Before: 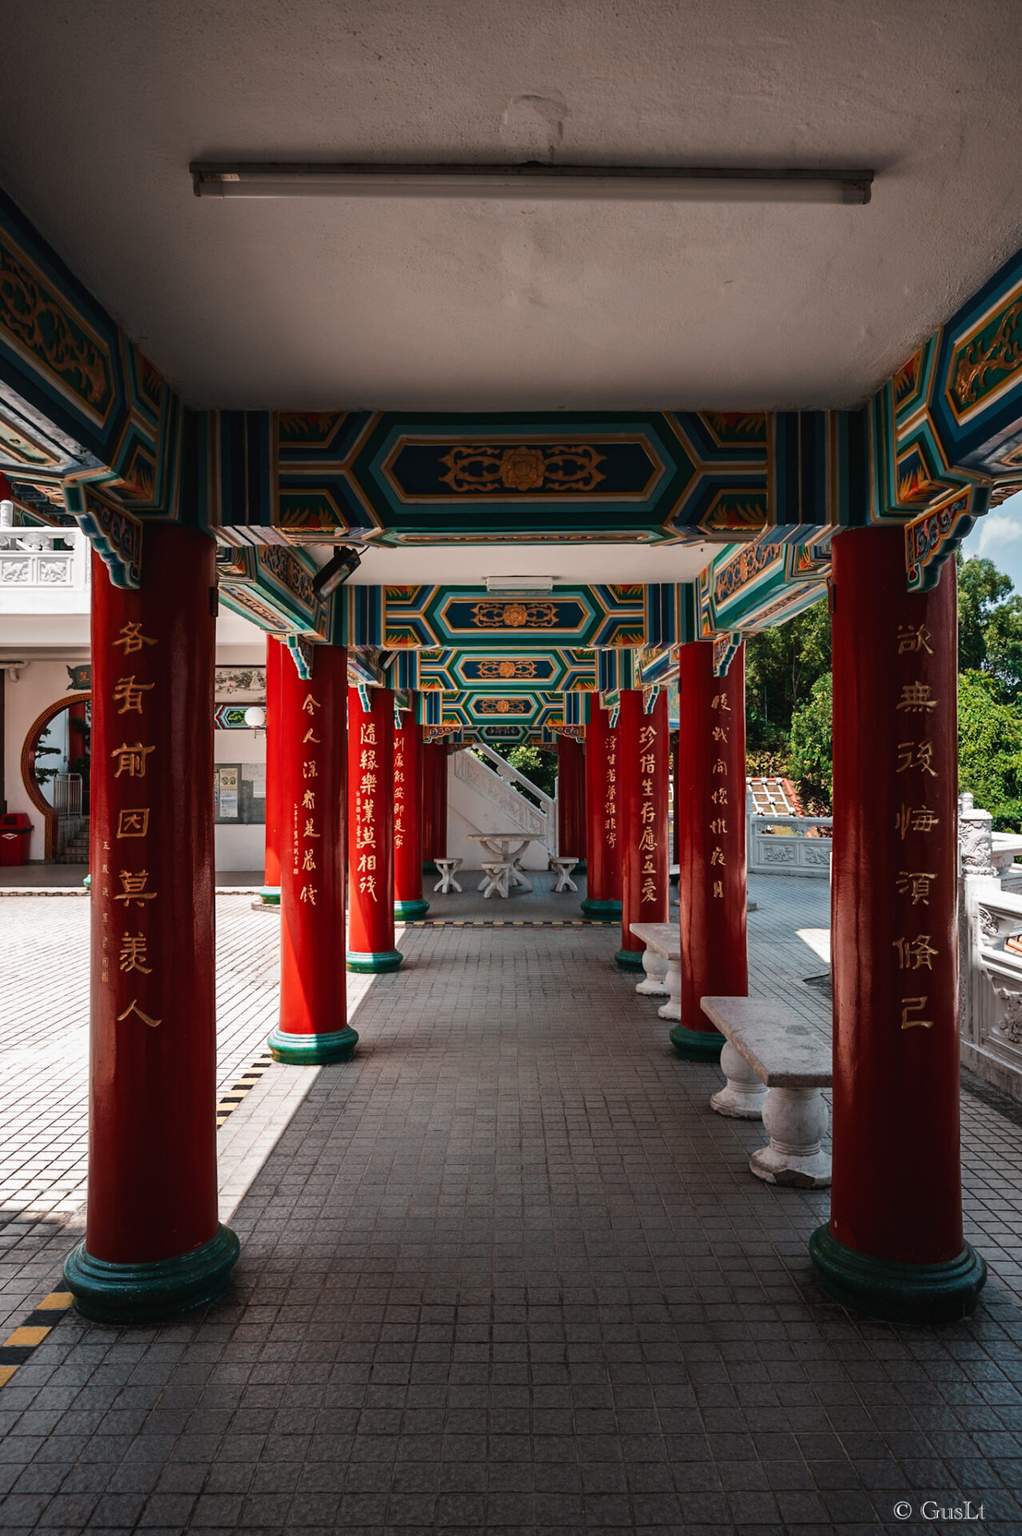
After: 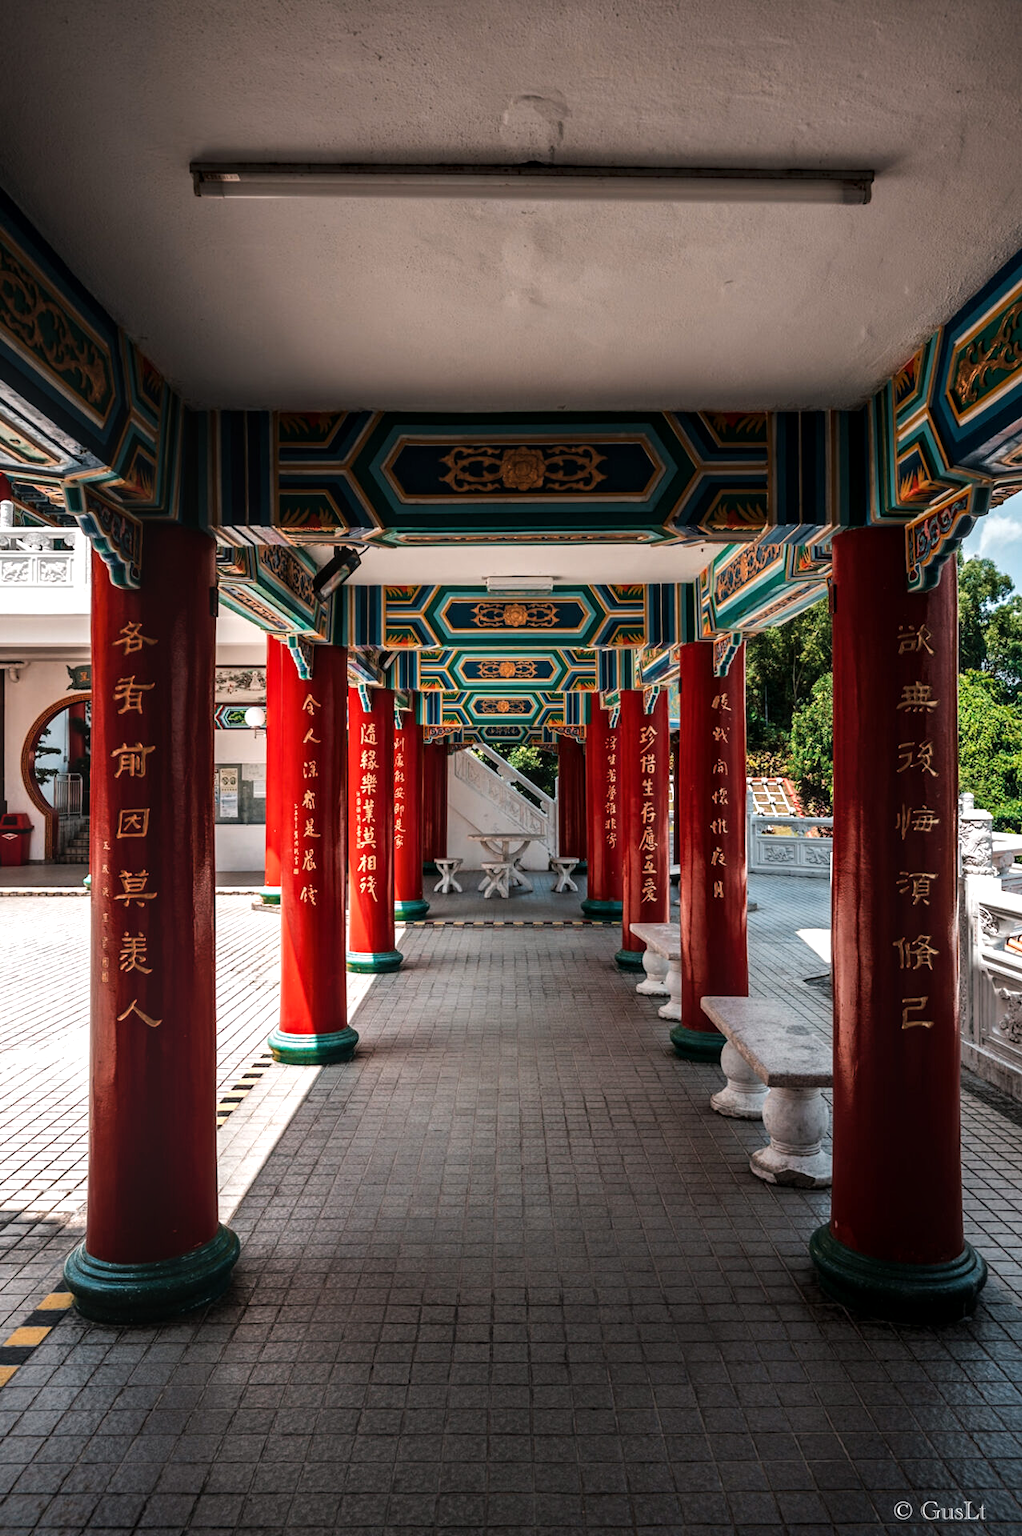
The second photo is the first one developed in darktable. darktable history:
local contrast: on, module defaults
tone equalizer: -8 EV -0.386 EV, -7 EV -0.412 EV, -6 EV -0.354 EV, -5 EV -0.24 EV, -3 EV 0.24 EV, -2 EV 0.321 EV, -1 EV 0.389 EV, +0 EV 0.442 EV
